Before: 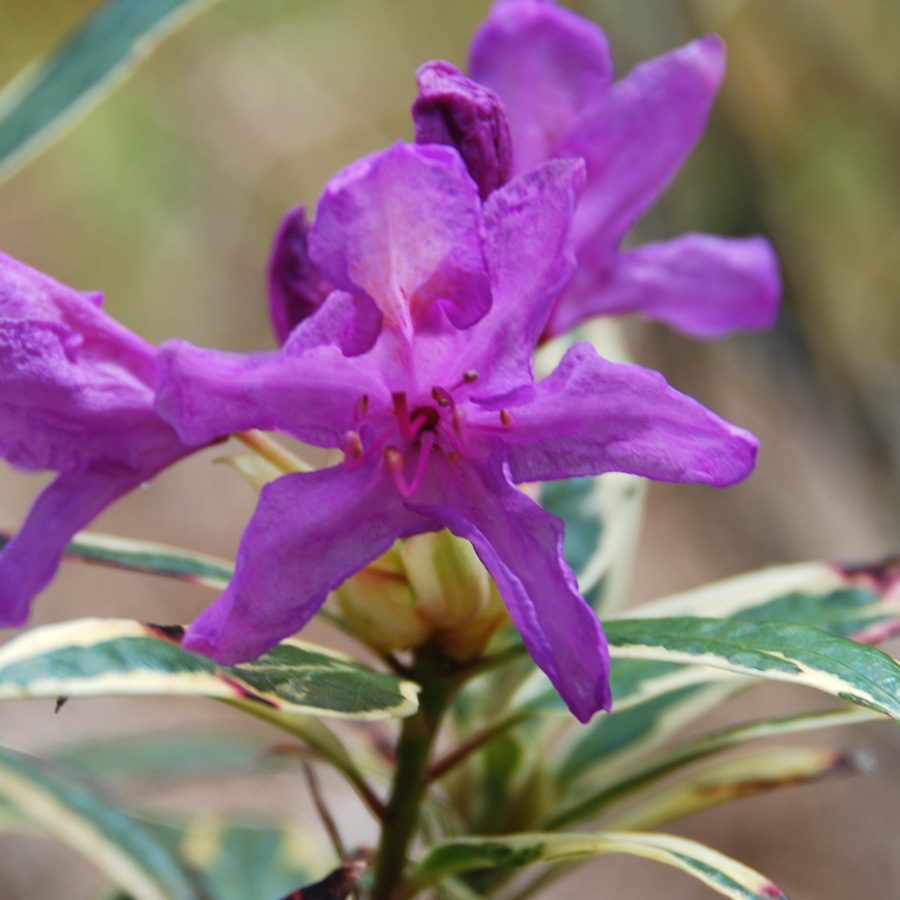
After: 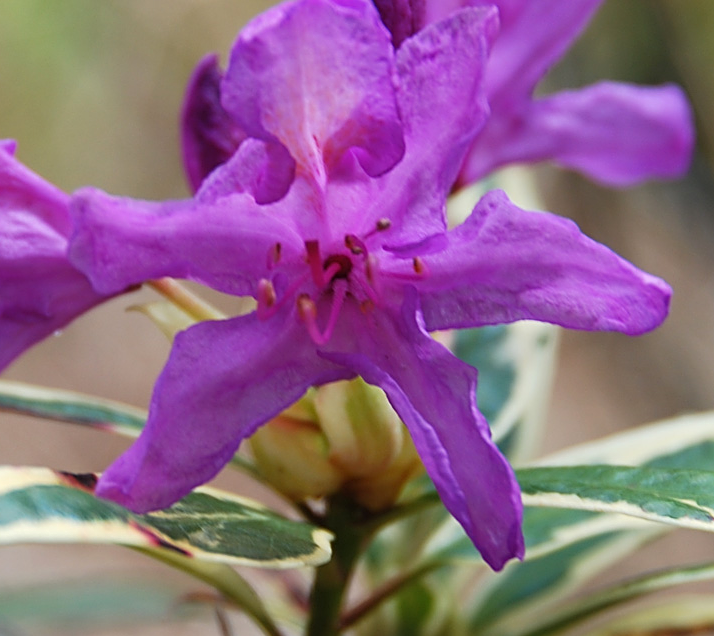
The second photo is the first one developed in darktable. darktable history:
crop: left 9.712%, top 16.928%, right 10.845%, bottom 12.332%
sharpen: on, module defaults
